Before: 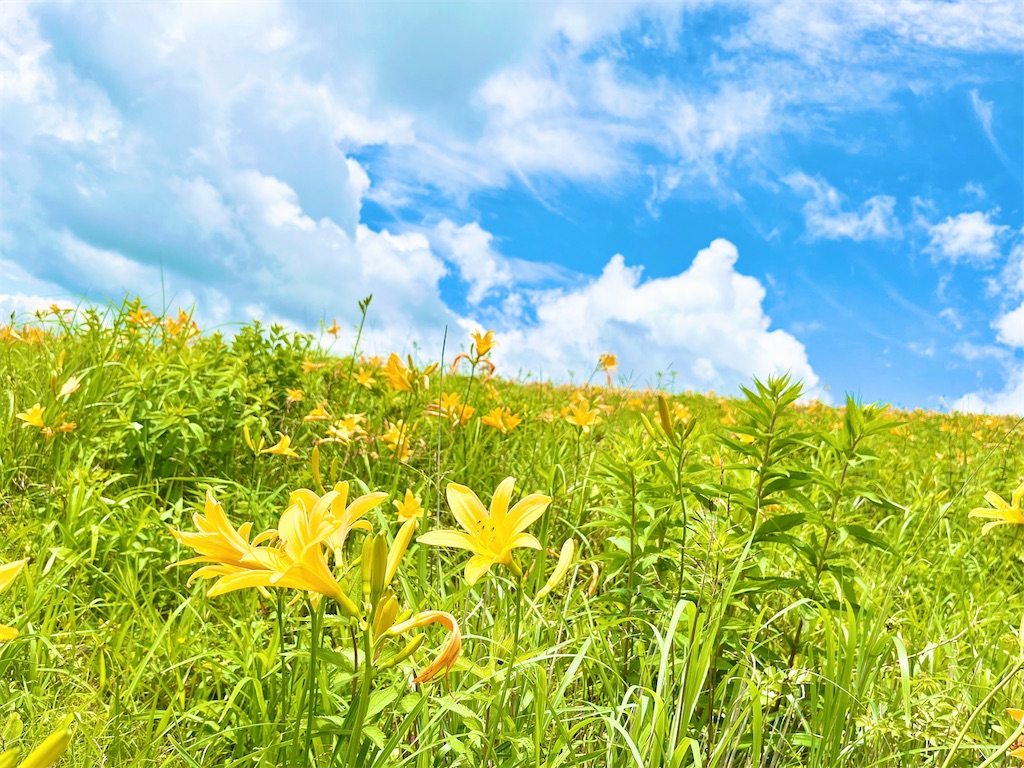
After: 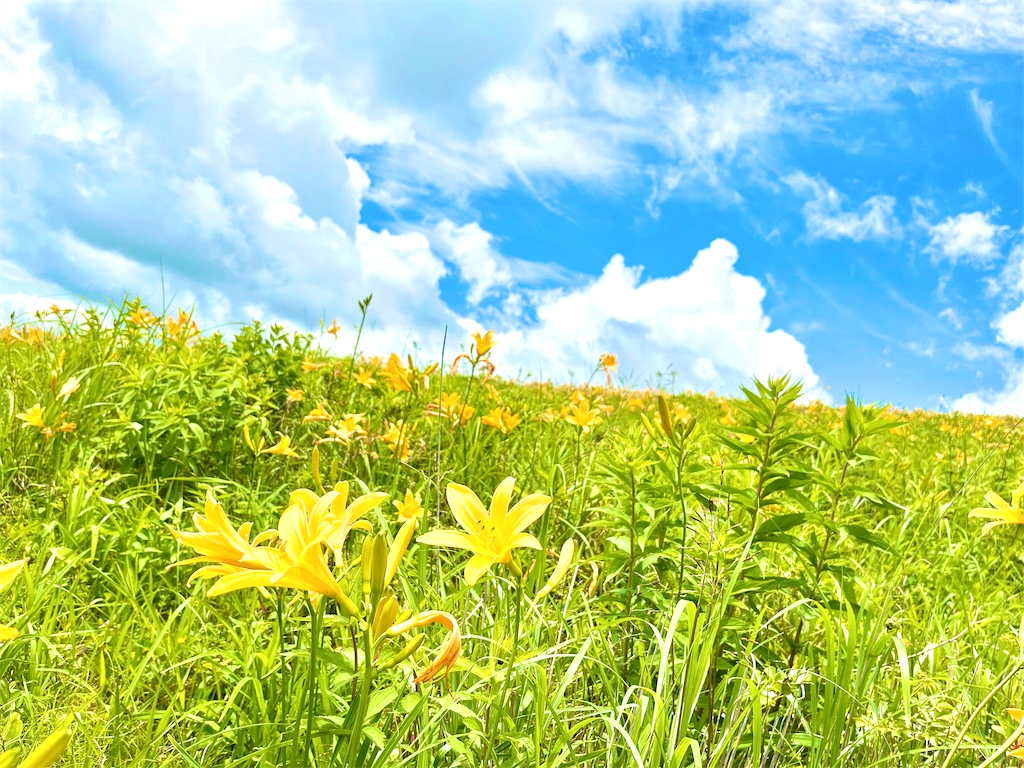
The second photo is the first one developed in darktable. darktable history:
local contrast: highlights 101%, shadows 101%, detail 119%, midtone range 0.2
exposure: exposure 0.202 EV, compensate highlight preservation false
